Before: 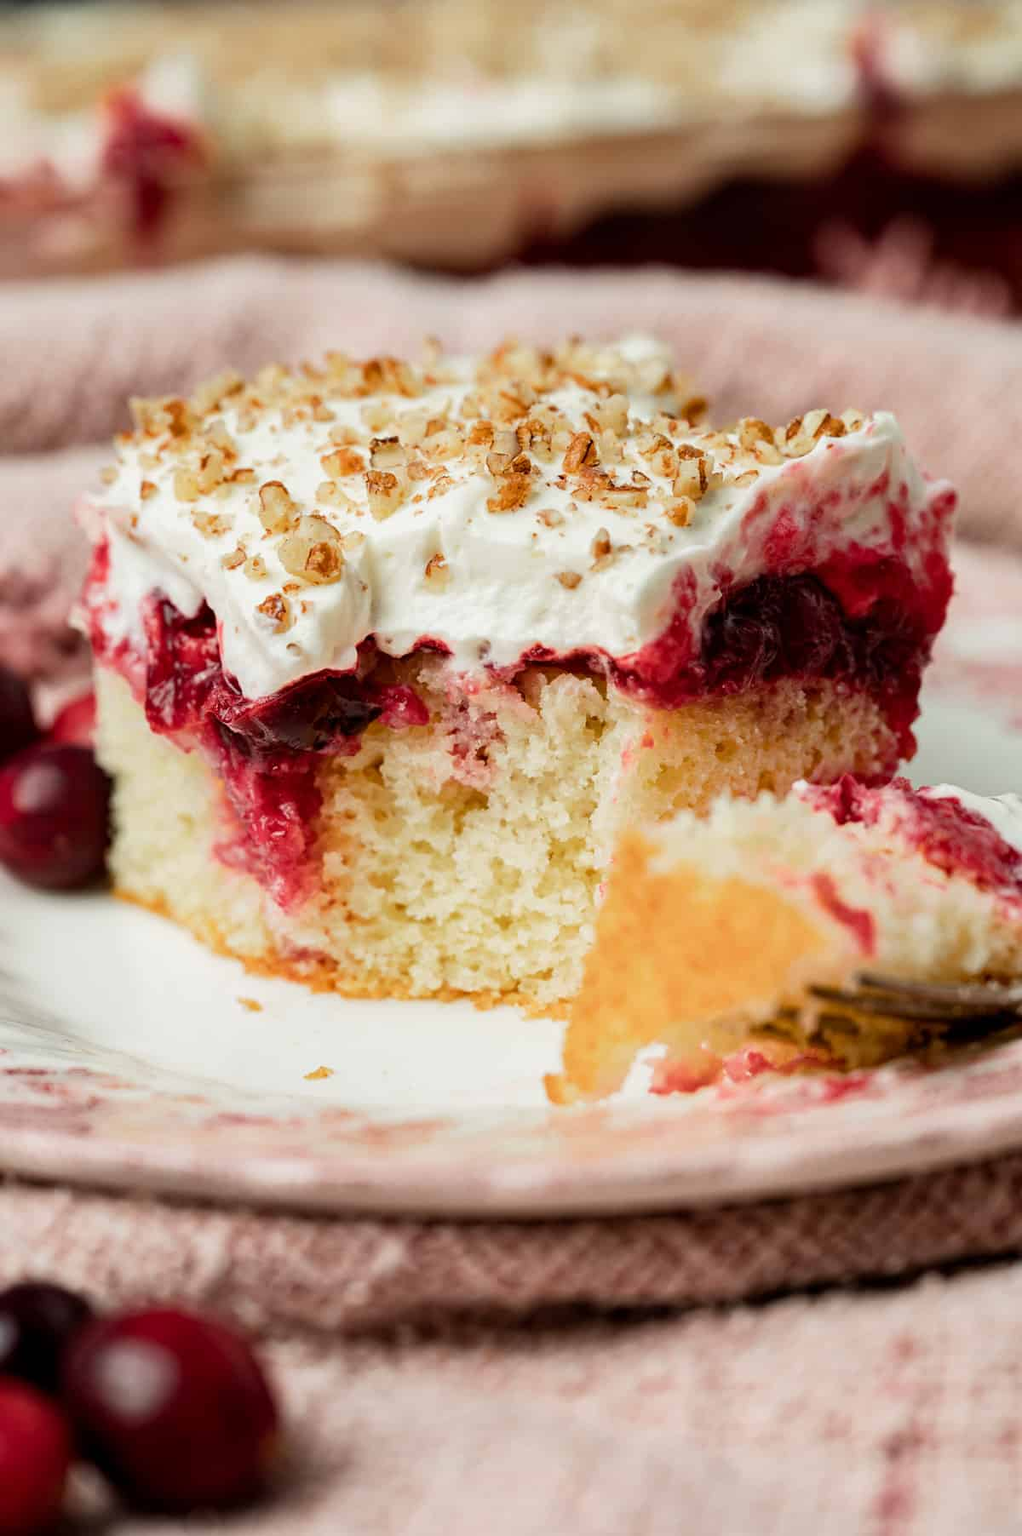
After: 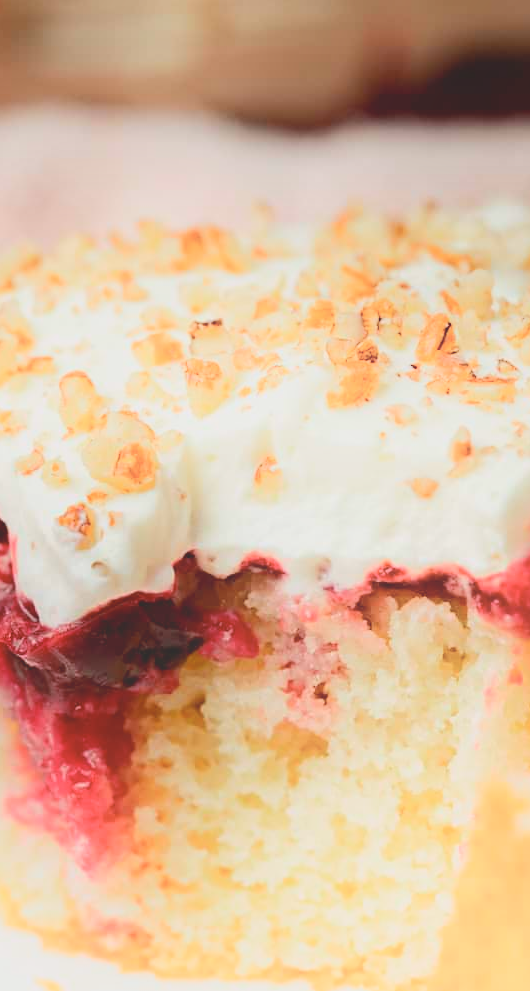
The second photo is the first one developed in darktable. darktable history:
crop: left 20.478%, top 10.782%, right 35.303%, bottom 34.233%
shadows and highlights: shadows -89.09, highlights 88.83, soften with gaussian
local contrast: detail 69%
